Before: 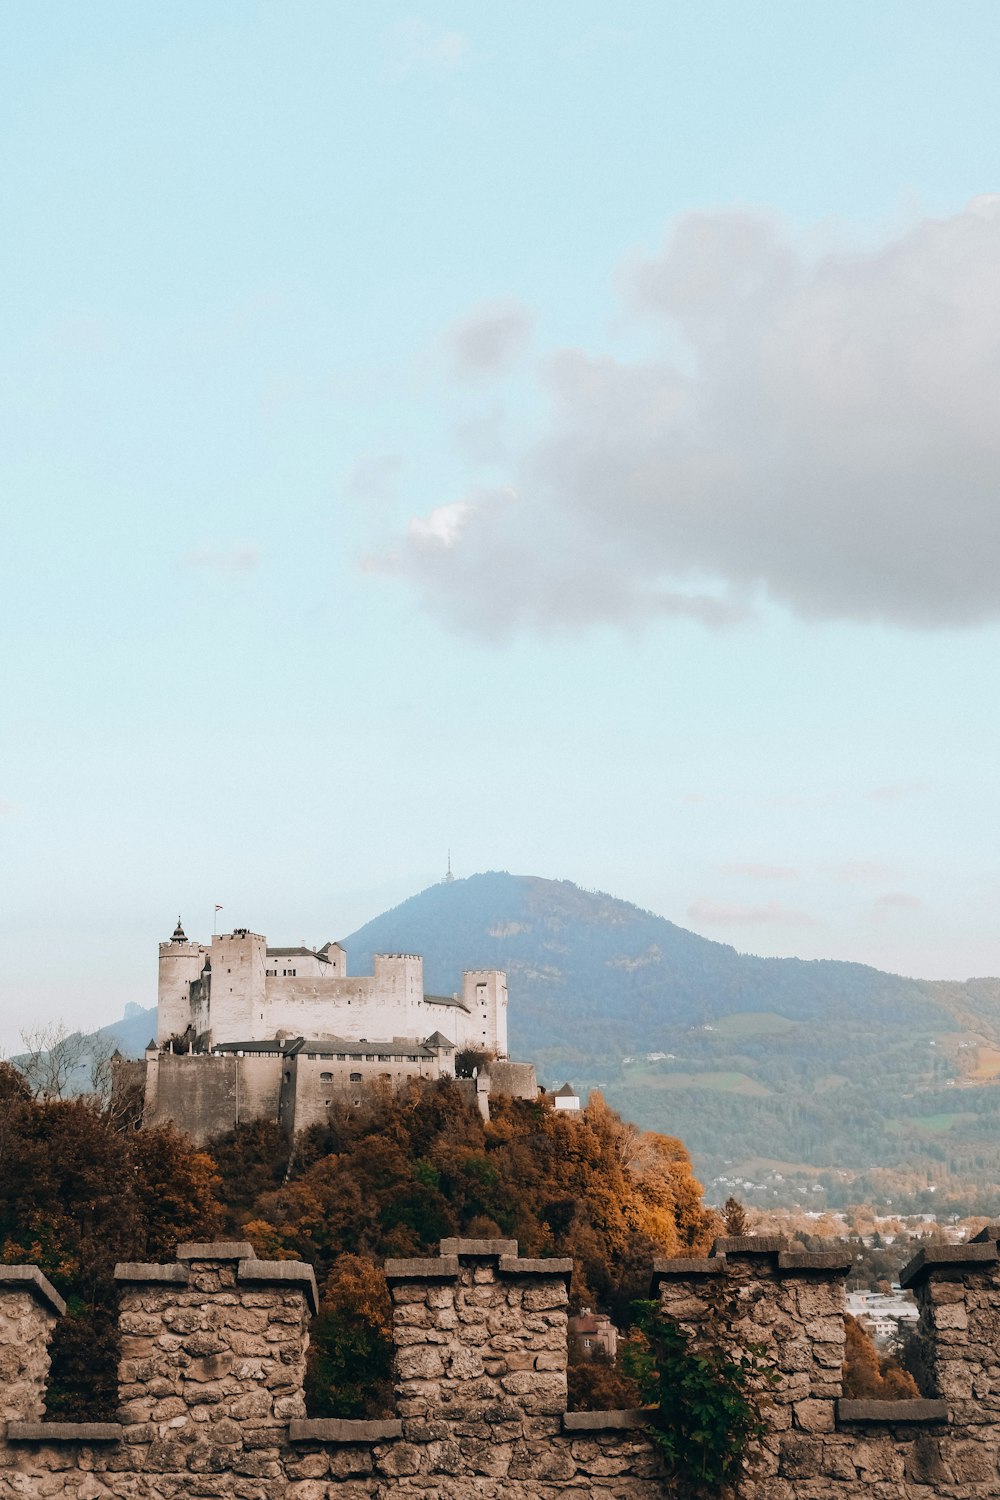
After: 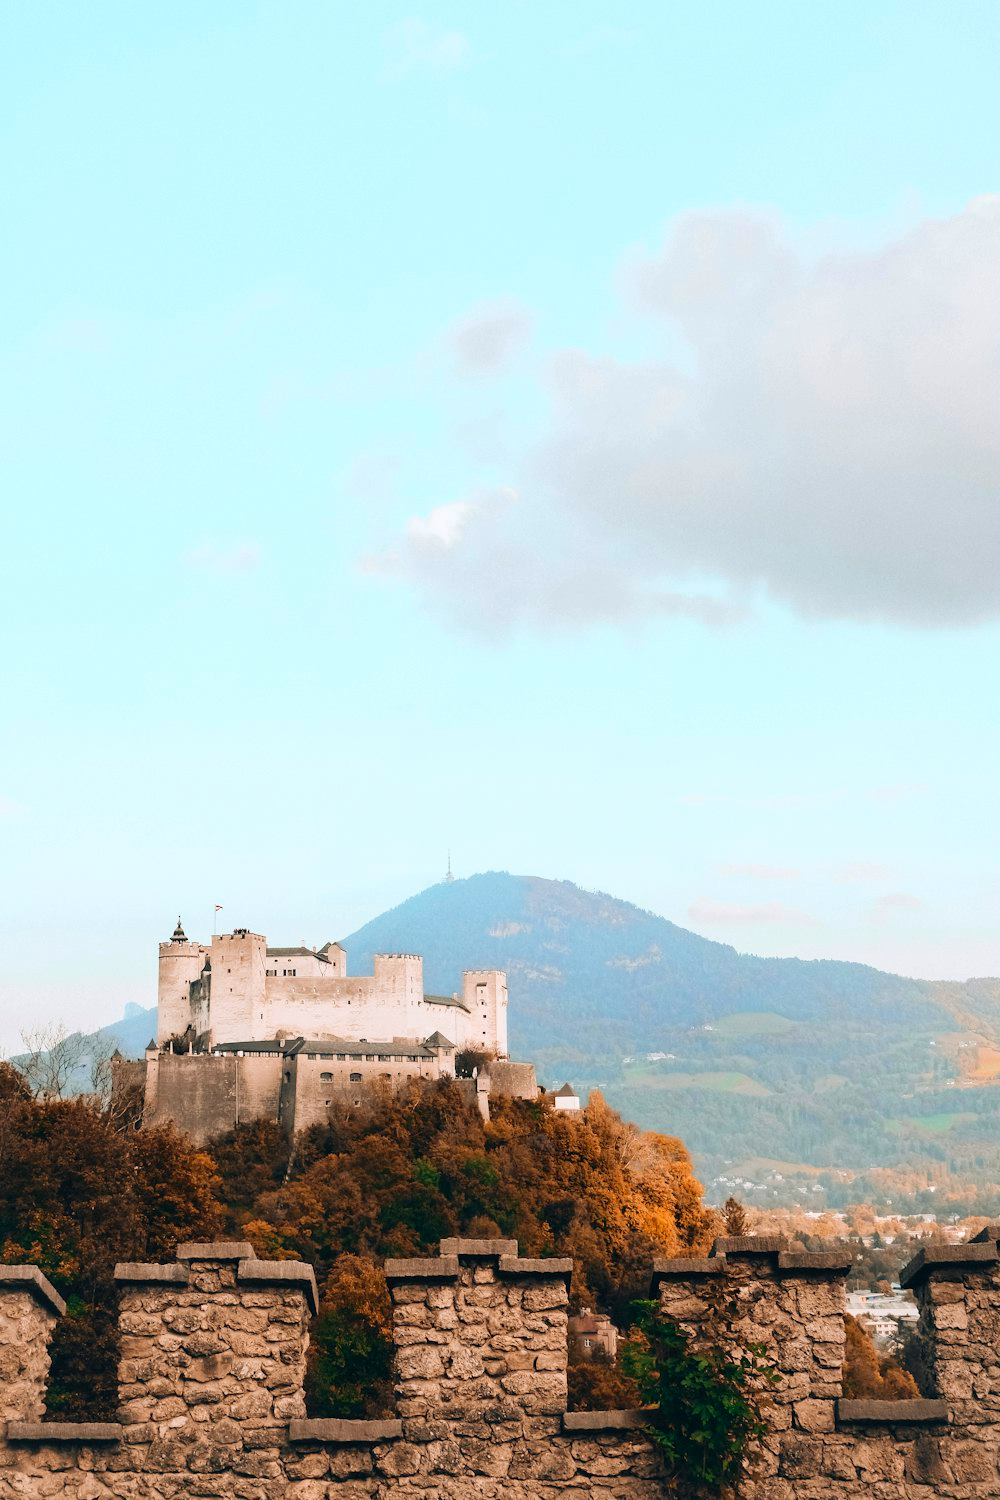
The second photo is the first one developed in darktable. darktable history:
tone curve: curves: ch0 [(0, 0) (0.389, 0.458) (0.745, 0.82) (0.849, 0.917) (0.919, 0.969) (1, 1)]; ch1 [(0, 0) (0.437, 0.404) (0.5, 0.5) (0.529, 0.55) (0.58, 0.6) (0.616, 0.649) (1, 1)]; ch2 [(0, 0) (0.442, 0.428) (0.5, 0.5) (0.525, 0.543) (0.585, 0.62) (1, 1)], color space Lab, independent channels, preserve colors none
tone equalizer: on, module defaults
vibrance: on, module defaults
